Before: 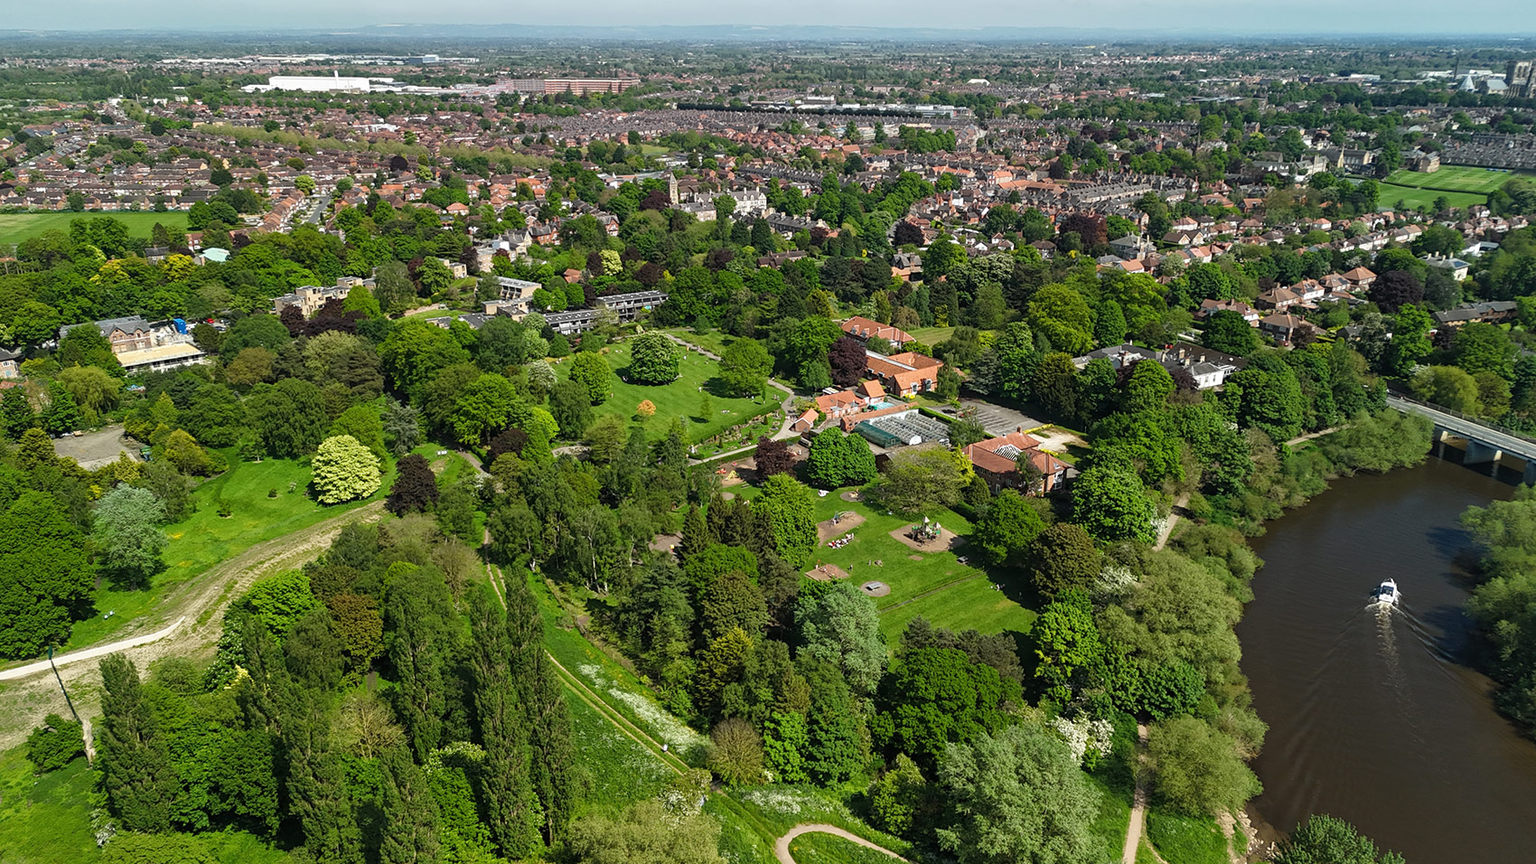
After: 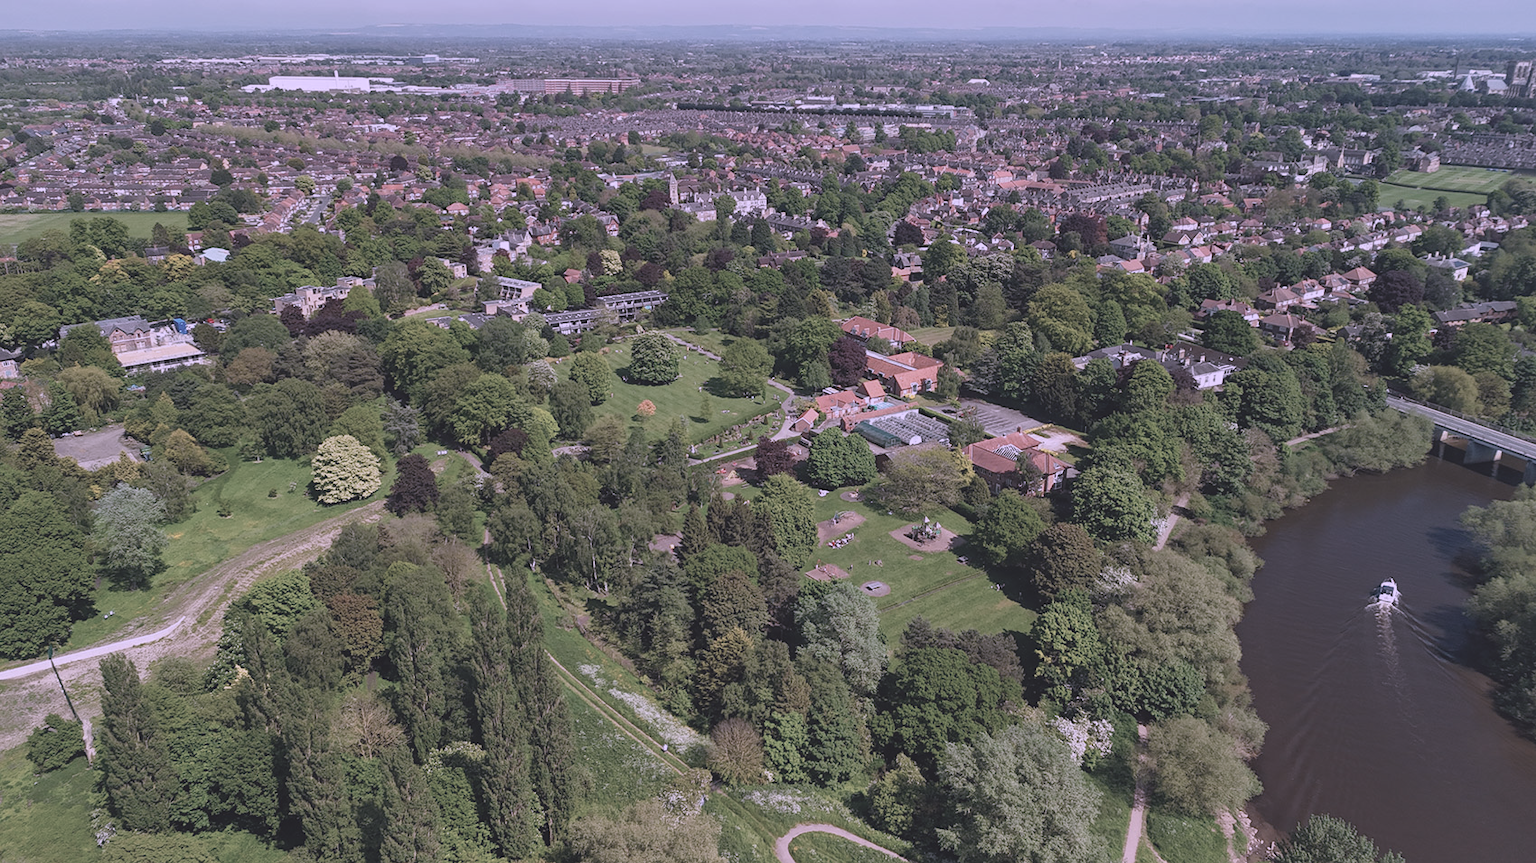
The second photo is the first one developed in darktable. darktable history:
contrast brightness saturation: contrast -0.253, saturation -0.433
color correction: highlights a* 15.24, highlights b* -25.41
